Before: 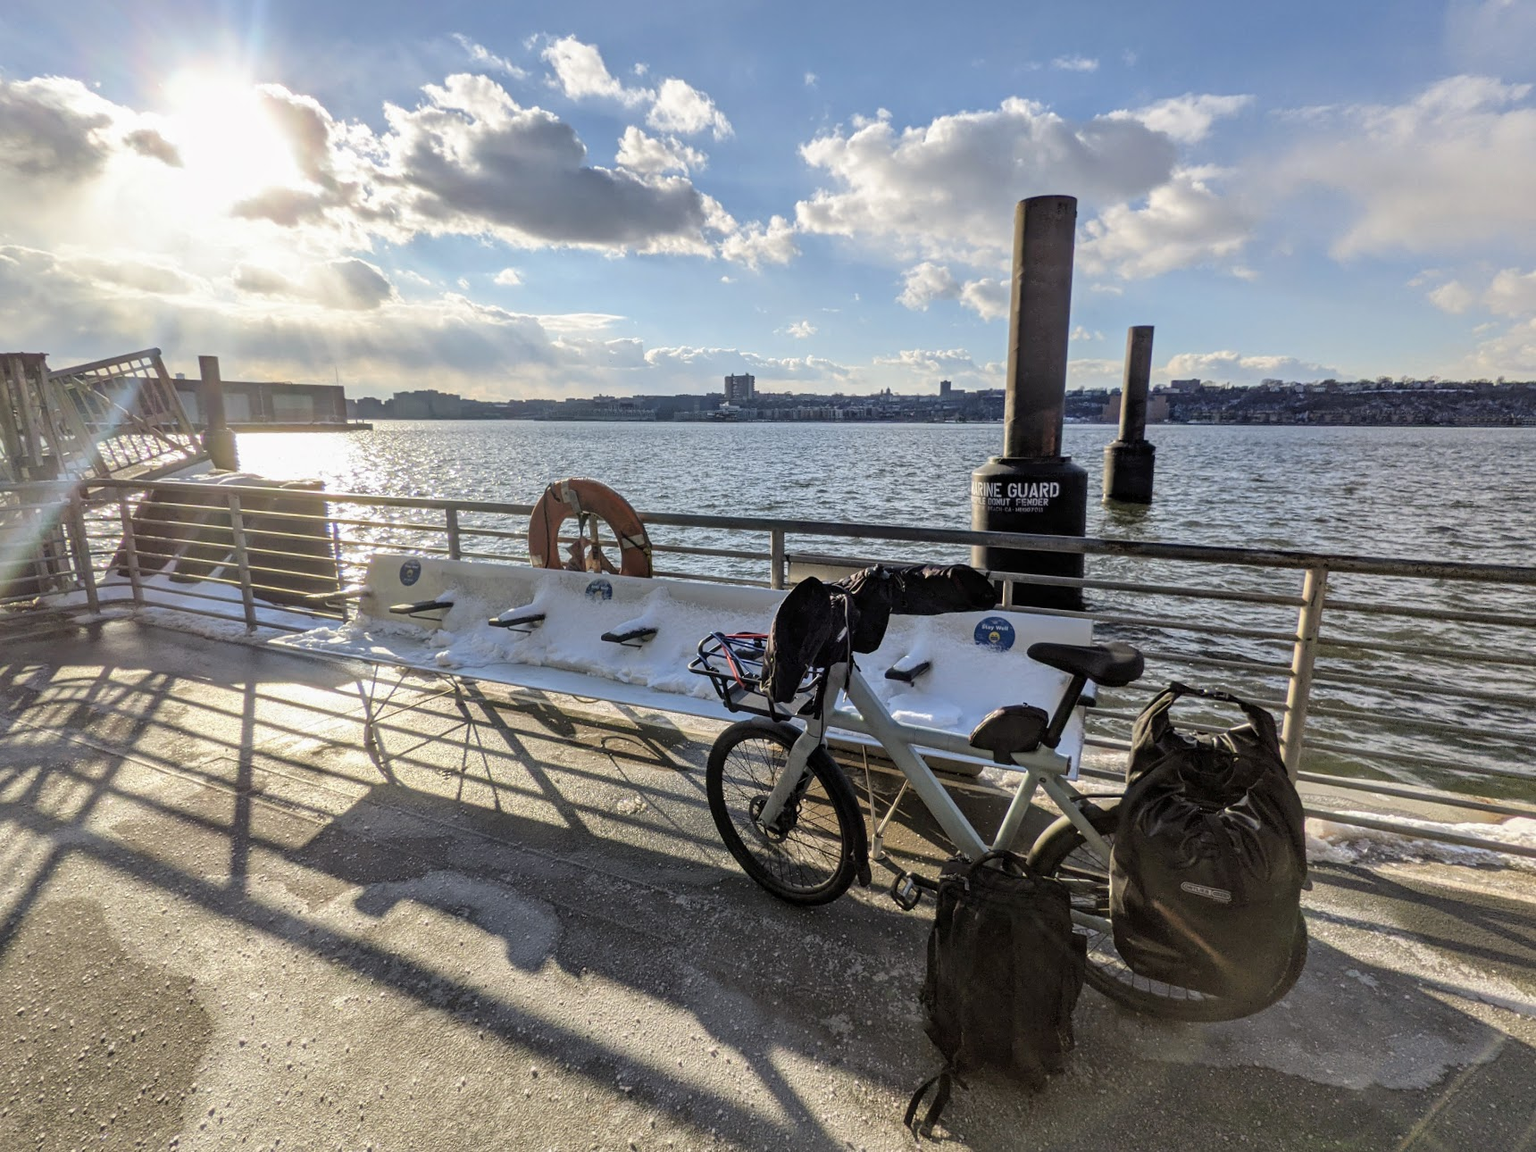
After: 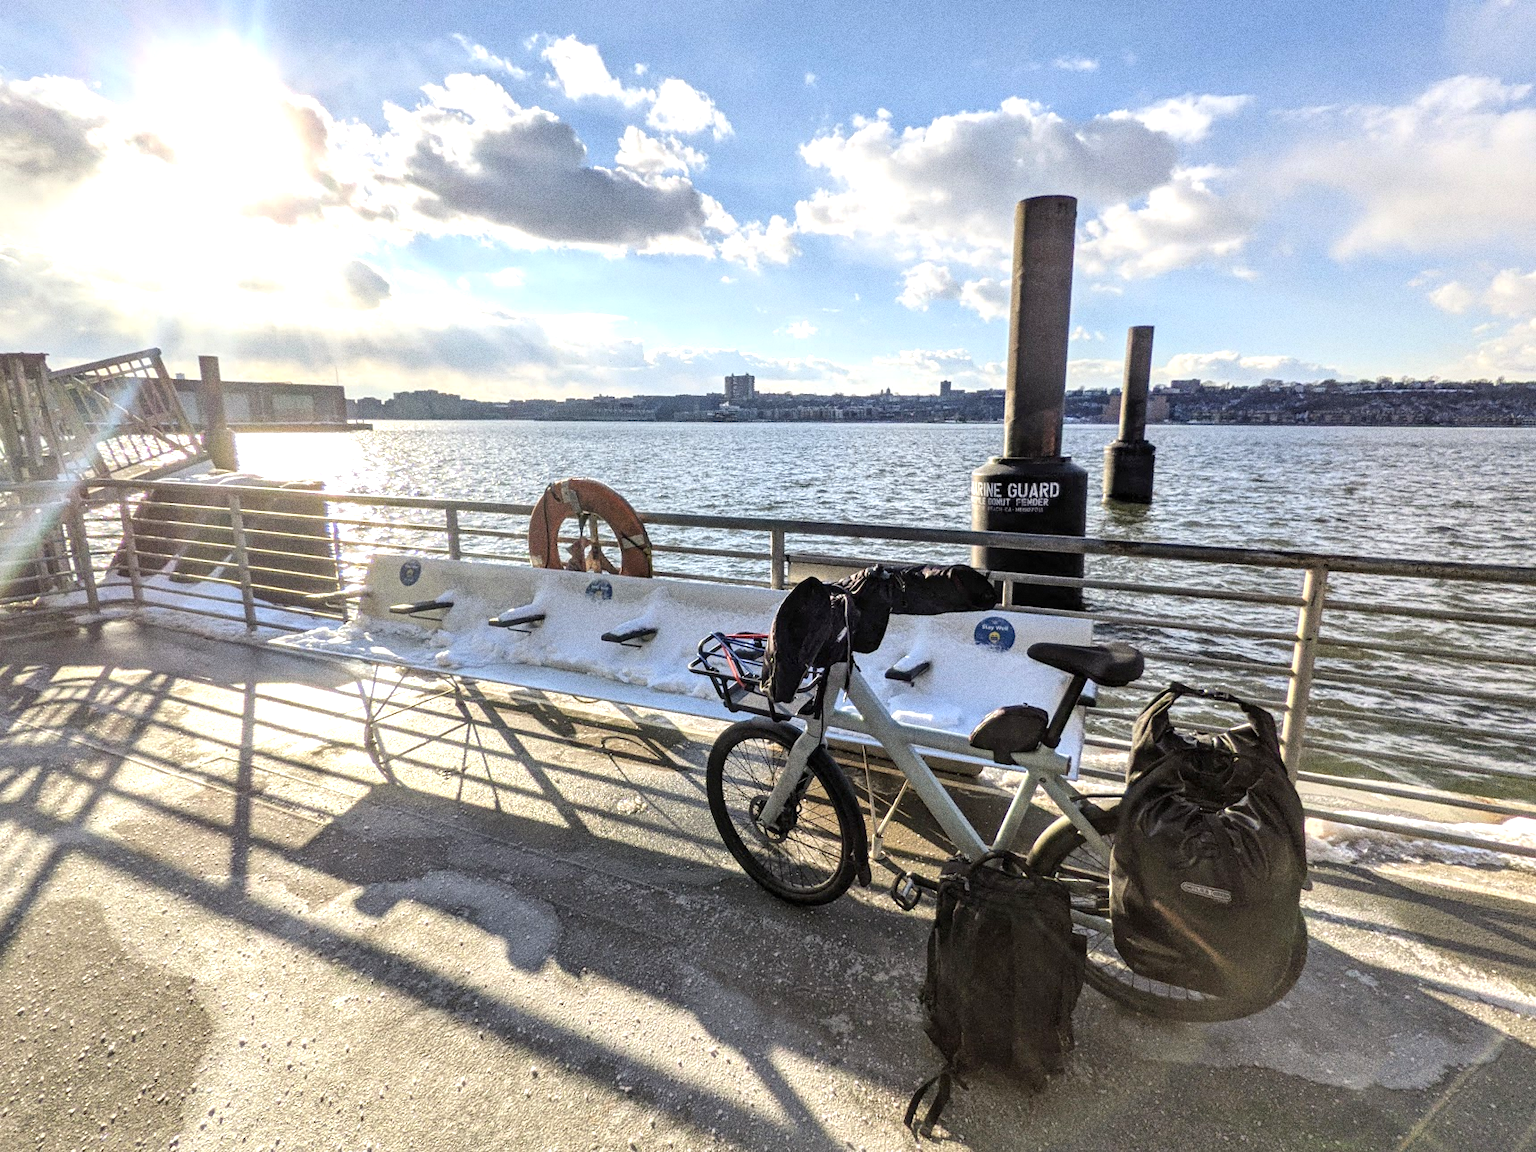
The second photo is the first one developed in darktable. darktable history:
exposure: black level correction 0, exposure 0.7 EV, compensate highlight preservation false
grain: coarseness 0.09 ISO, strength 40%
